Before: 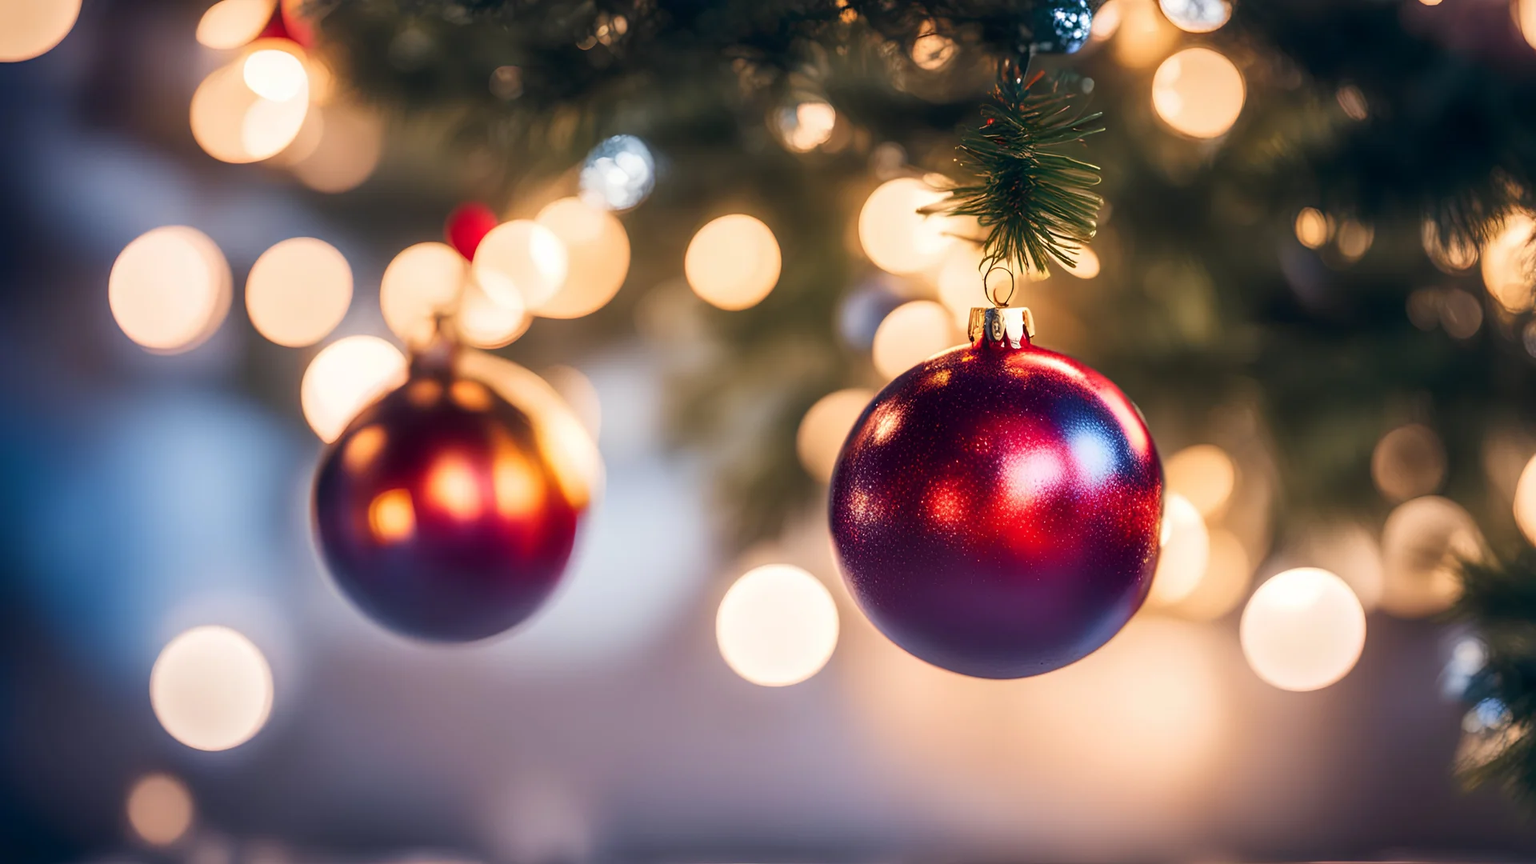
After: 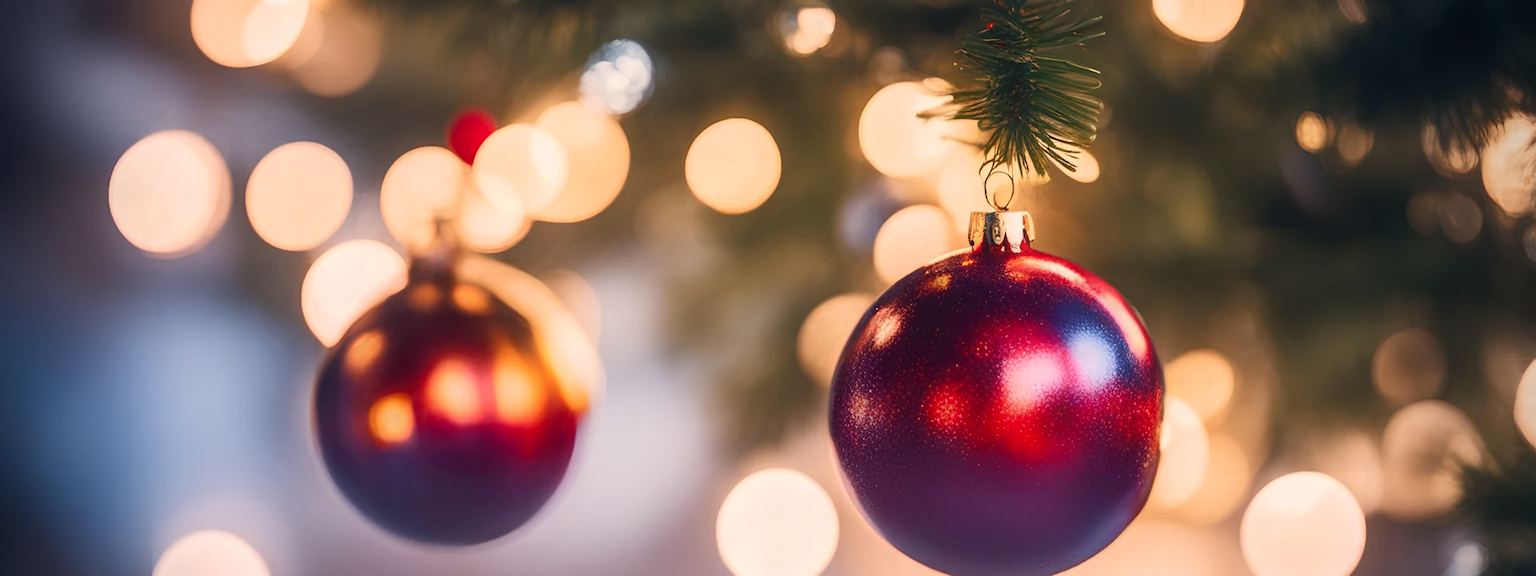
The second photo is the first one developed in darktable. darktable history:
contrast equalizer: octaves 7, y [[0.6 ×6], [0.55 ×6], [0 ×6], [0 ×6], [0 ×6]], mix -1
local contrast: on, module defaults
color correction: highlights a* 5.81, highlights b* 4.84
crop: top 11.166%, bottom 22.168%
vignetting: on, module defaults
